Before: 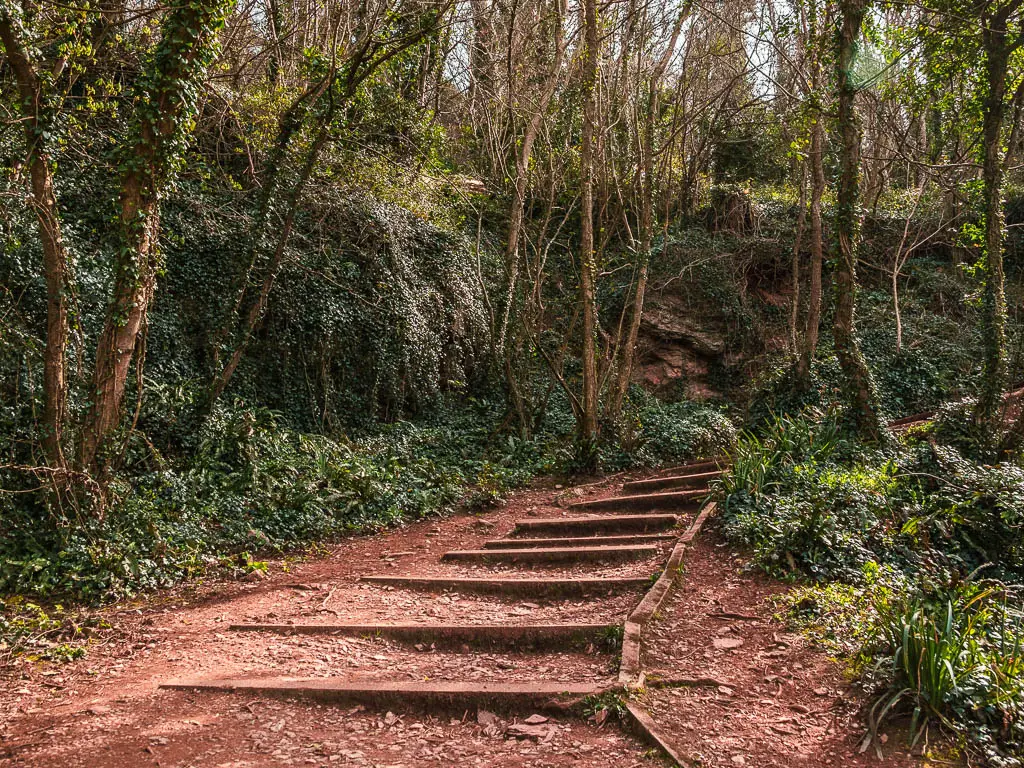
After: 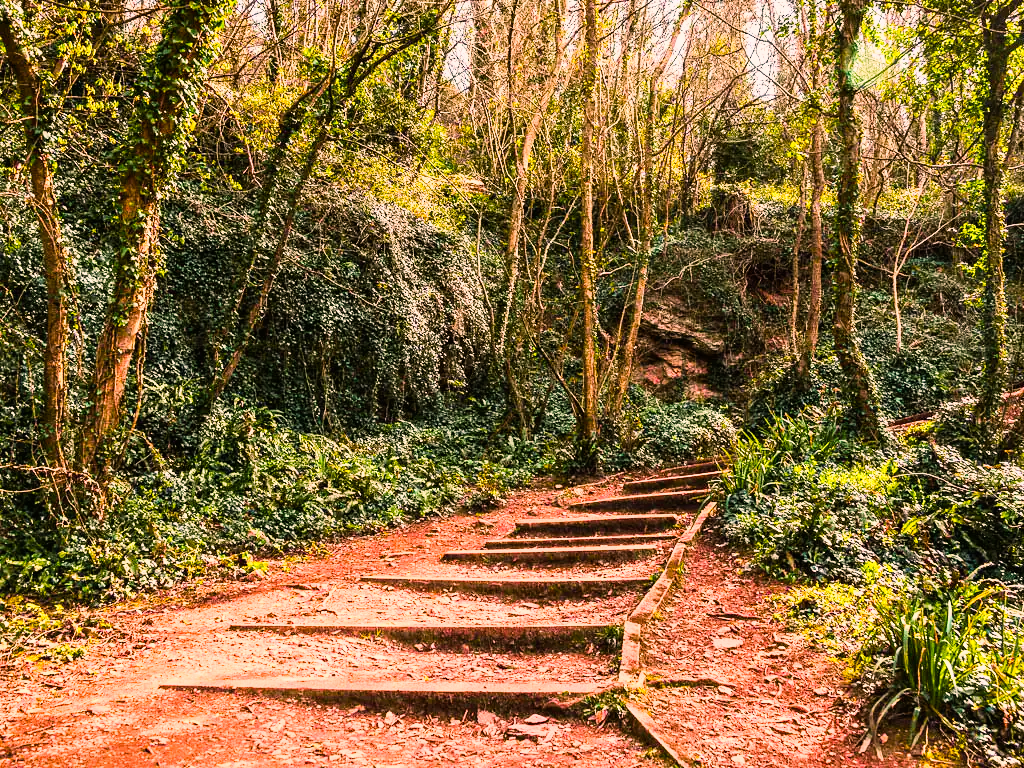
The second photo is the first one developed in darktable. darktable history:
base curve: curves: ch0 [(0, 0) (0.007, 0.004) (0.027, 0.03) (0.046, 0.07) (0.207, 0.54) (0.442, 0.872) (0.673, 0.972) (1, 1)]
color balance rgb: highlights gain › chroma 4.596%, highlights gain › hue 34.27°, perceptual saturation grading › global saturation 26.705%, perceptual saturation grading › highlights -28.971%, perceptual saturation grading › mid-tones 15.243%, perceptual saturation grading › shadows 33.429%, perceptual brilliance grading › mid-tones 9.59%, perceptual brilliance grading › shadows 15.205%
